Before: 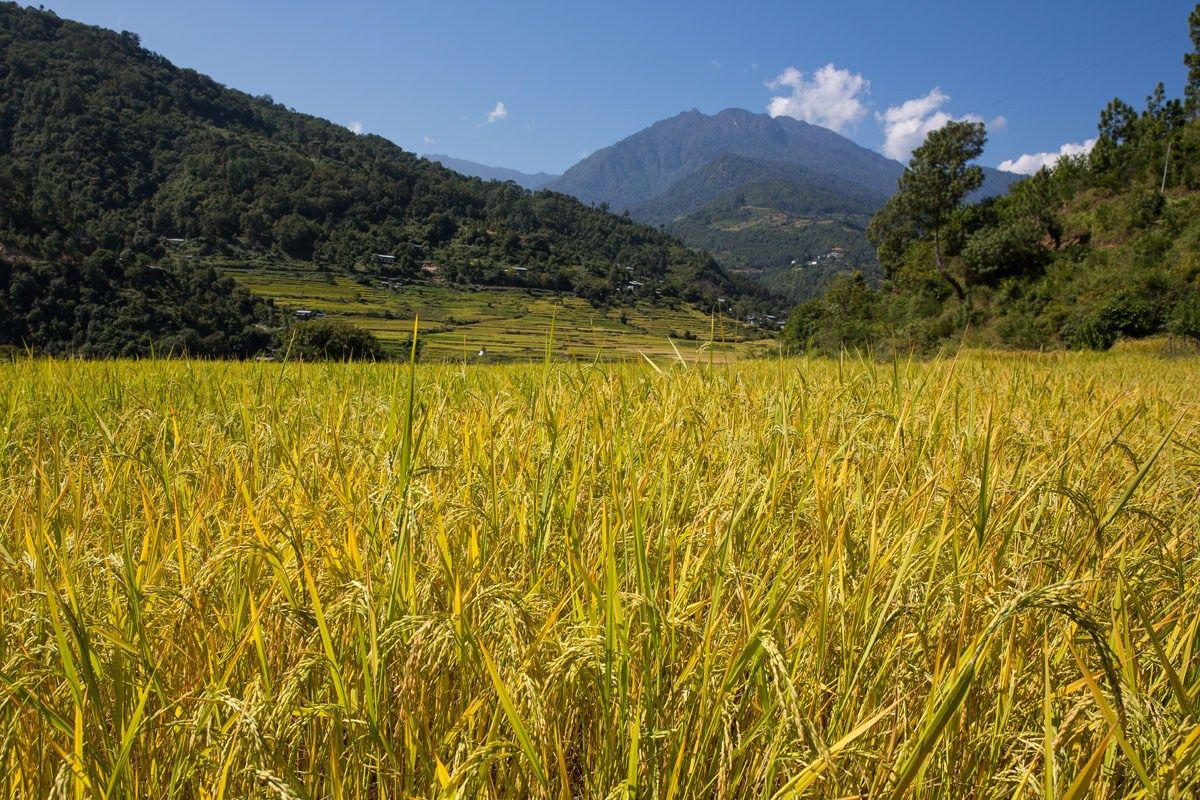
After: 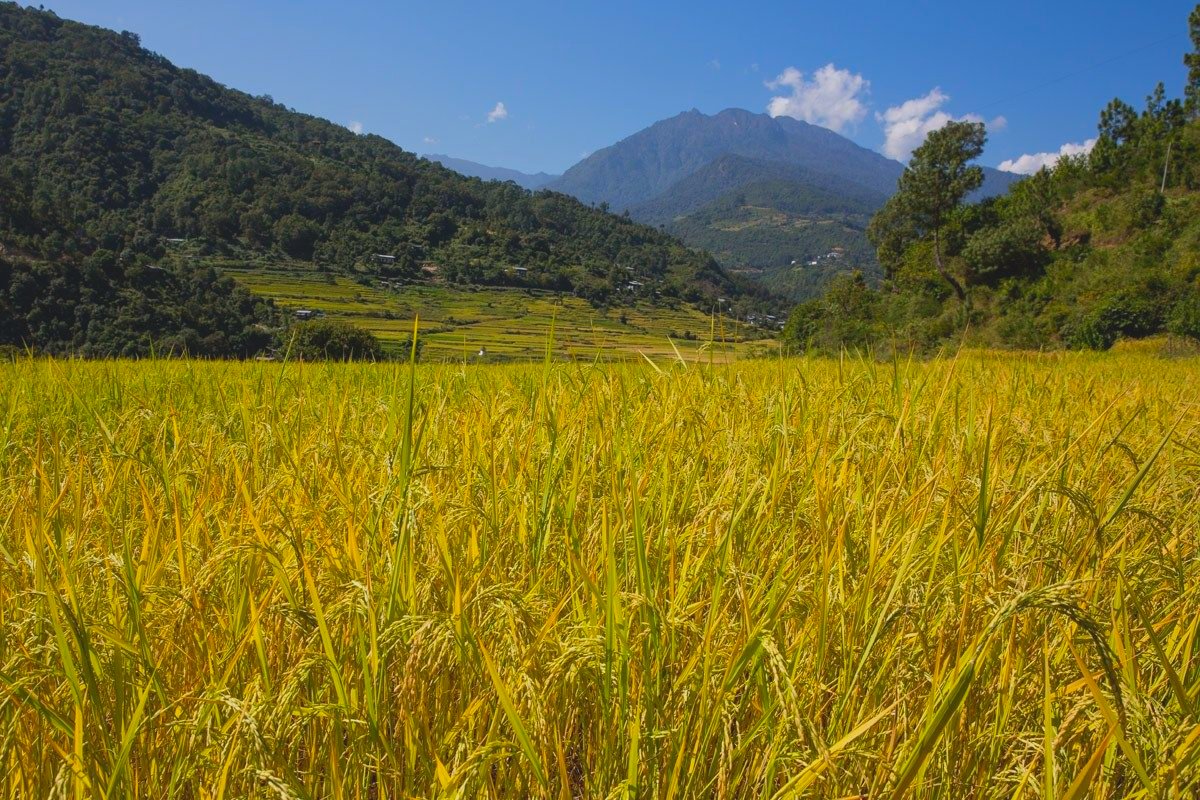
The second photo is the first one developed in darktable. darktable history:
contrast brightness saturation: contrast -0.179, saturation 0.189
